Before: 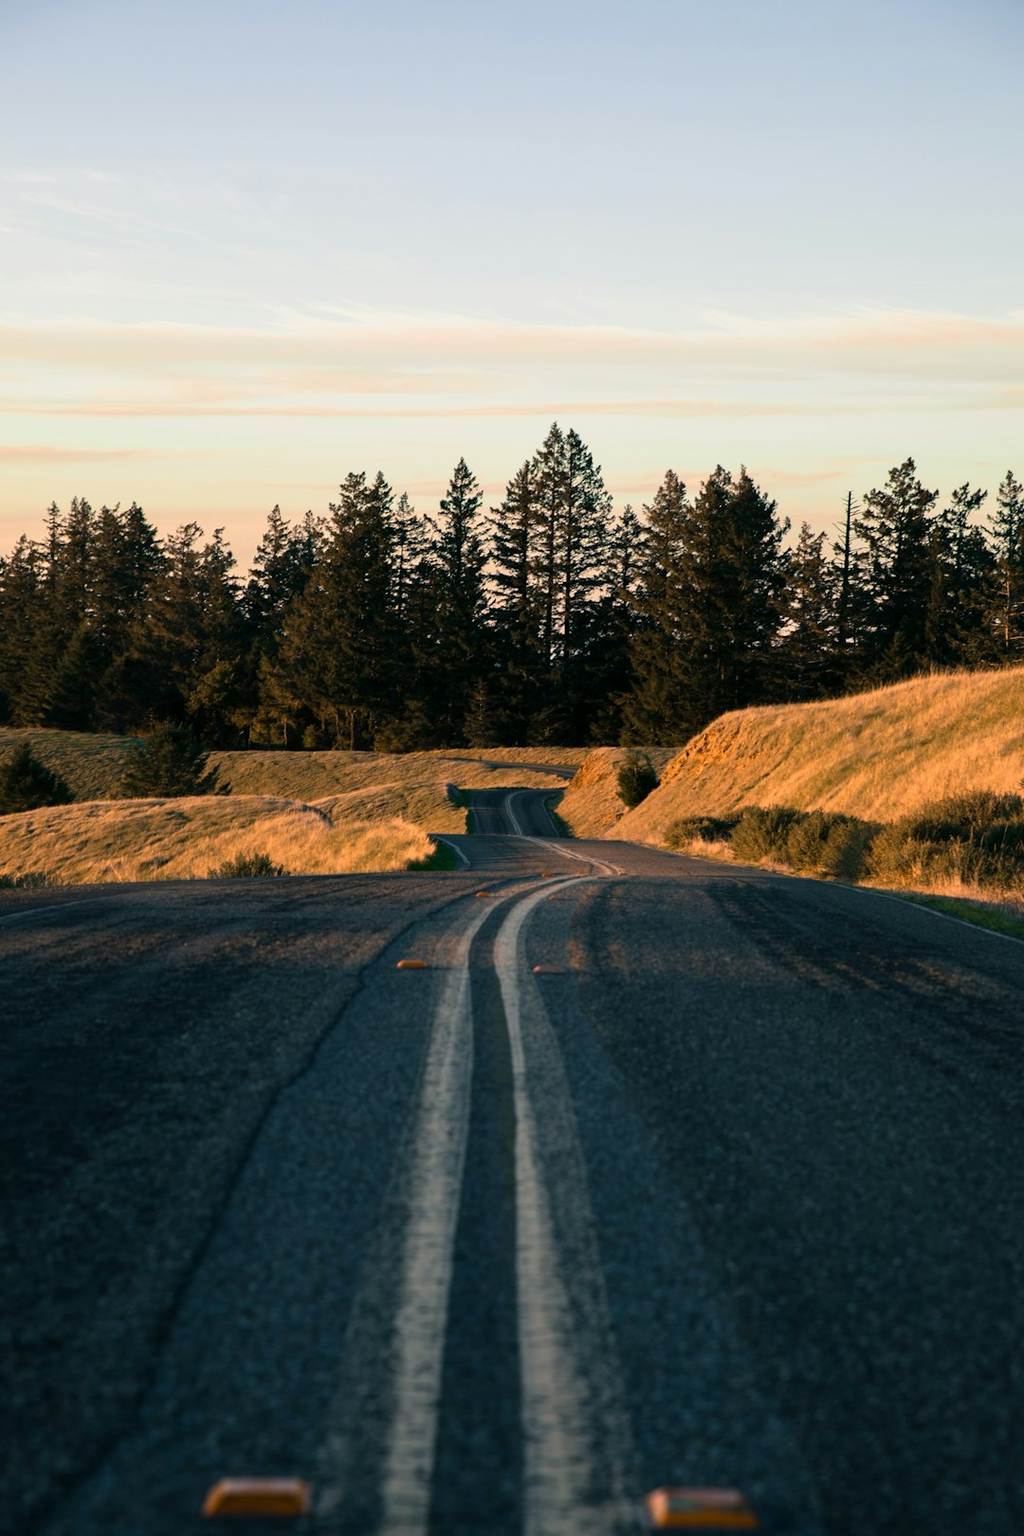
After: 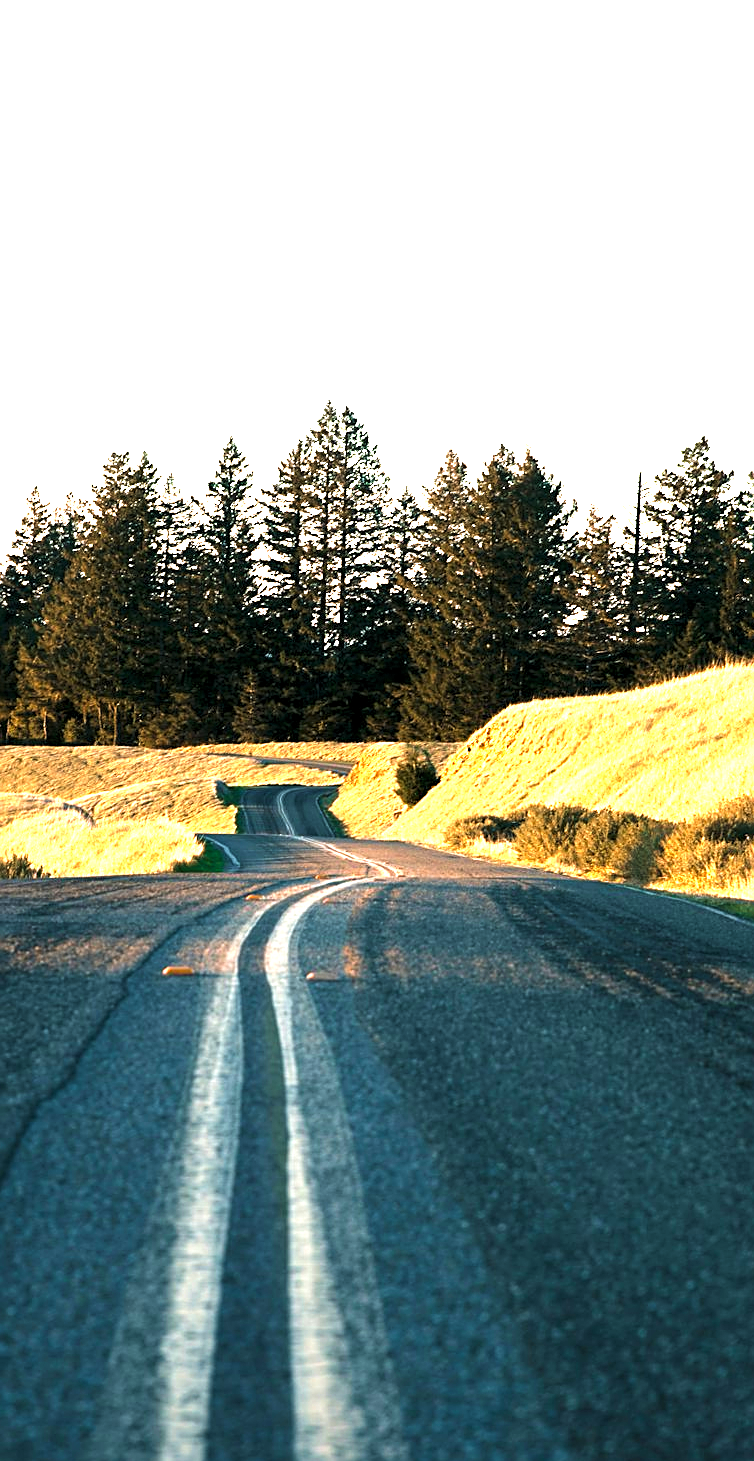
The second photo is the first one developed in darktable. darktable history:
exposure: exposure 2.029 EV, compensate highlight preservation false
crop and rotate: left 23.775%, top 2.895%, right 6.36%, bottom 6.89%
sharpen: on, module defaults
contrast equalizer: octaves 7, y [[0.609, 0.611, 0.615, 0.613, 0.607, 0.603], [0.504, 0.498, 0.496, 0.499, 0.506, 0.516], [0 ×6], [0 ×6], [0 ×6]], mix -0.305
velvia: on, module defaults
levels: levels [0.052, 0.496, 0.908]
